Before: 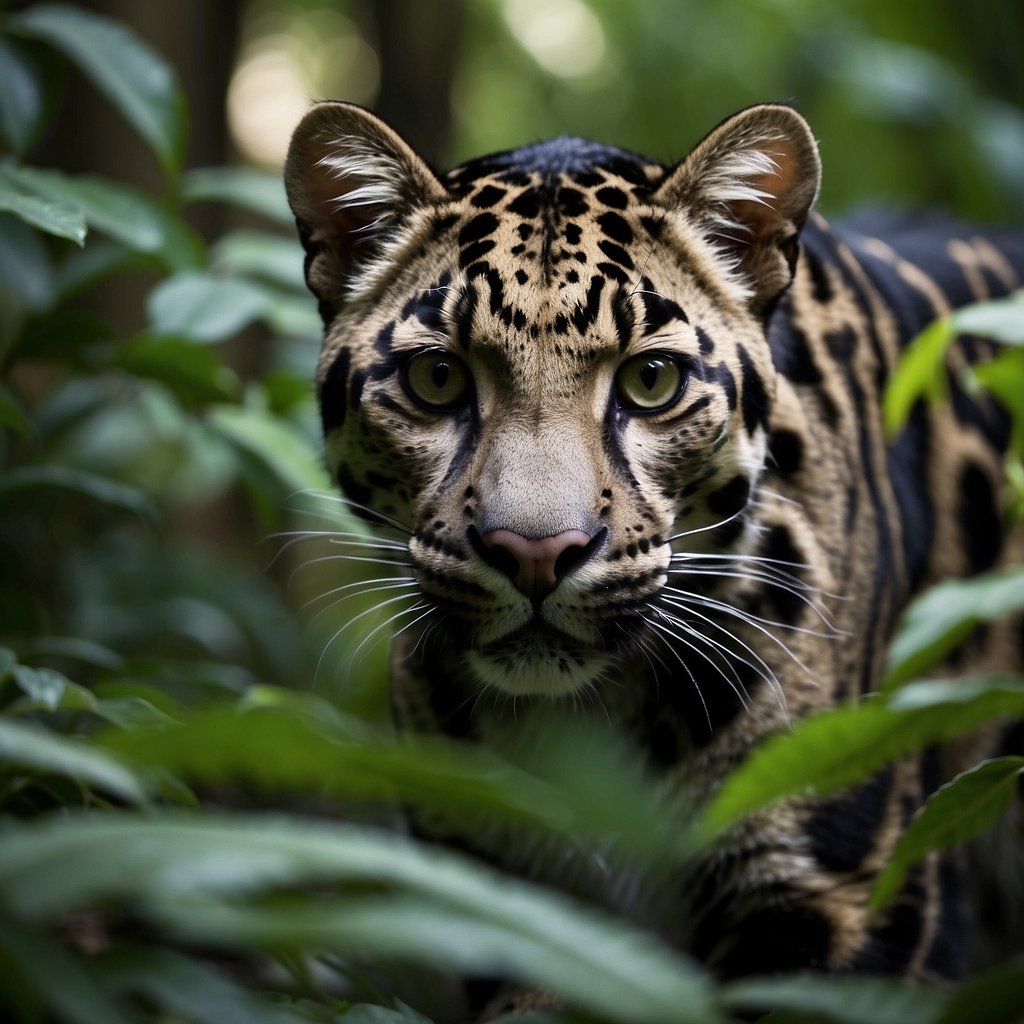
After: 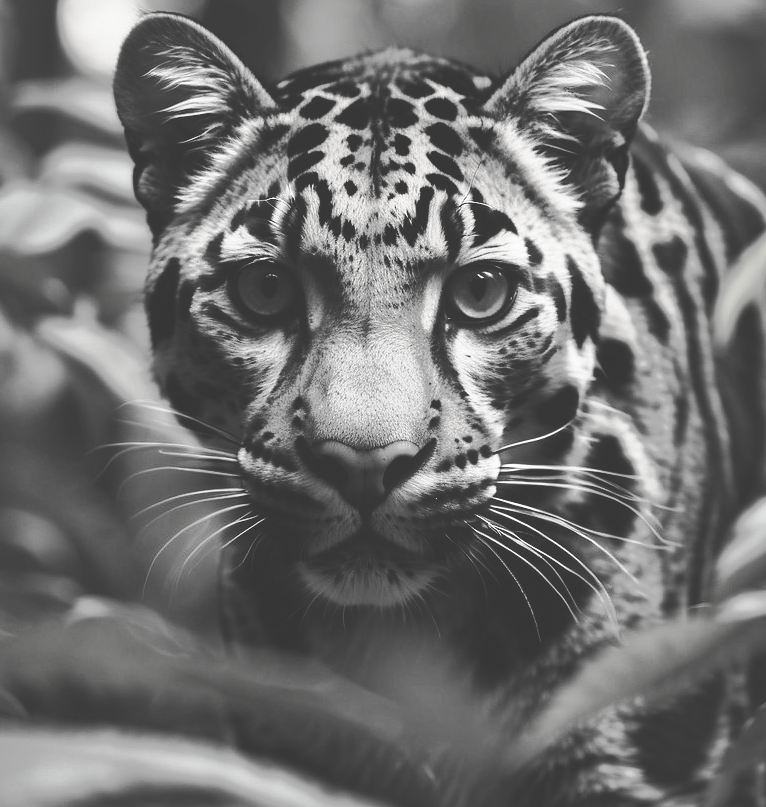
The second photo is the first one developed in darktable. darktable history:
contrast brightness saturation: contrast 0.525, brightness 0.454, saturation -0.988
crop: left 16.745%, top 8.751%, right 8.381%, bottom 12.416%
color balance rgb: global offset › luminance 1.995%, perceptual saturation grading › global saturation 19.453%
shadows and highlights: on, module defaults
tone curve: curves: ch0 [(0, 0) (0.003, 0.098) (0.011, 0.099) (0.025, 0.103) (0.044, 0.114) (0.069, 0.13) (0.1, 0.142) (0.136, 0.161) (0.177, 0.189) (0.224, 0.224) (0.277, 0.266) (0.335, 0.32) (0.399, 0.38) (0.468, 0.45) (0.543, 0.522) (0.623, 0.598) (0.709, 0.669) (0.801, 0.731) (0.898, 0.786) (1, 1)], preserve colors none
